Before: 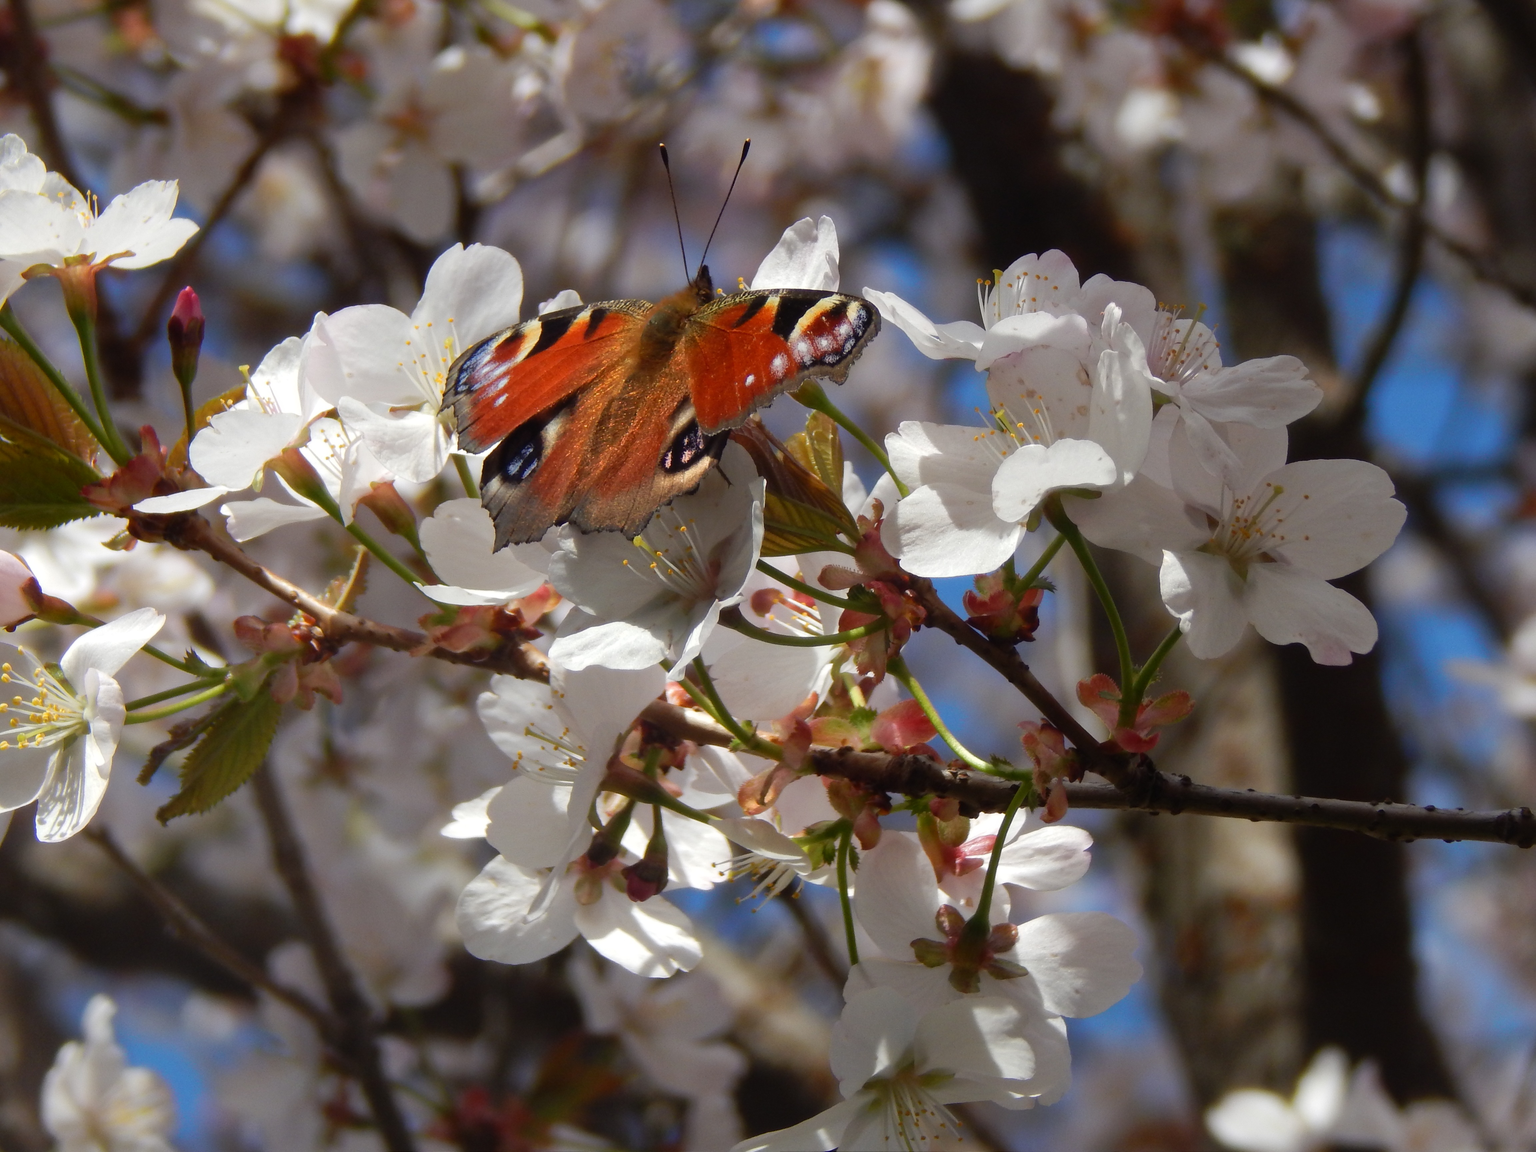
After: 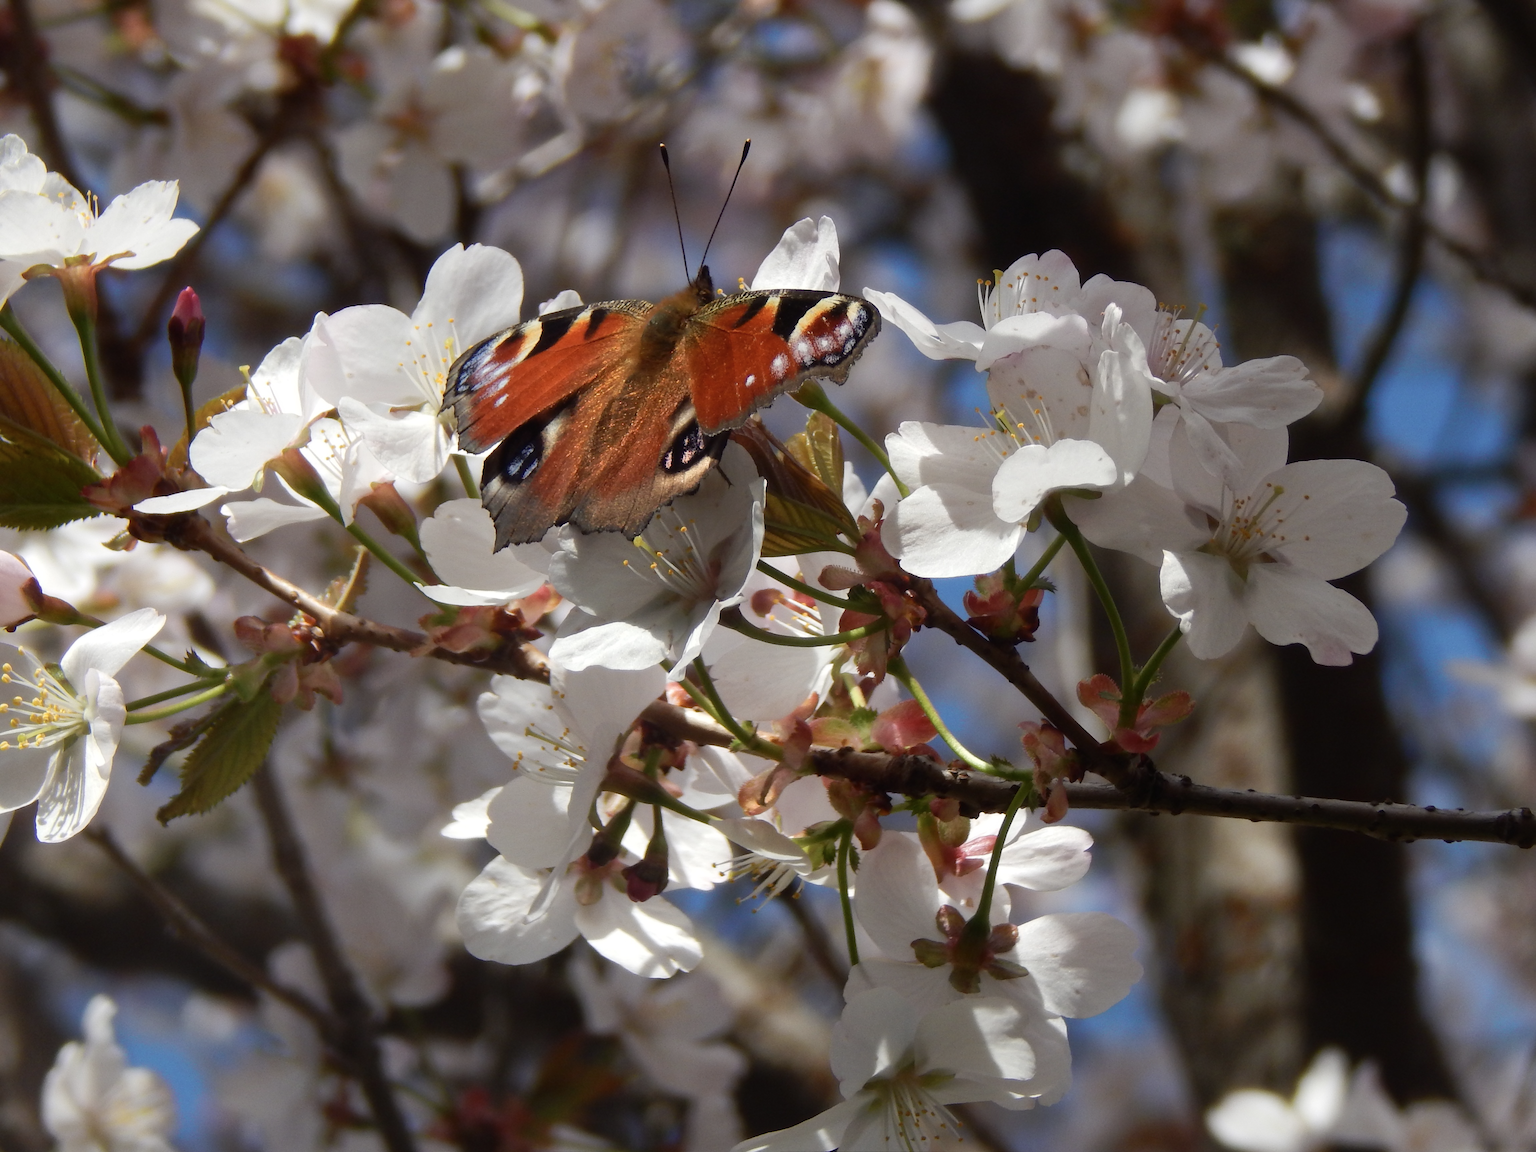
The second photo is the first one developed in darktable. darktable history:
contrast brightness saturation: contrast 0.11, saturation -0.163
